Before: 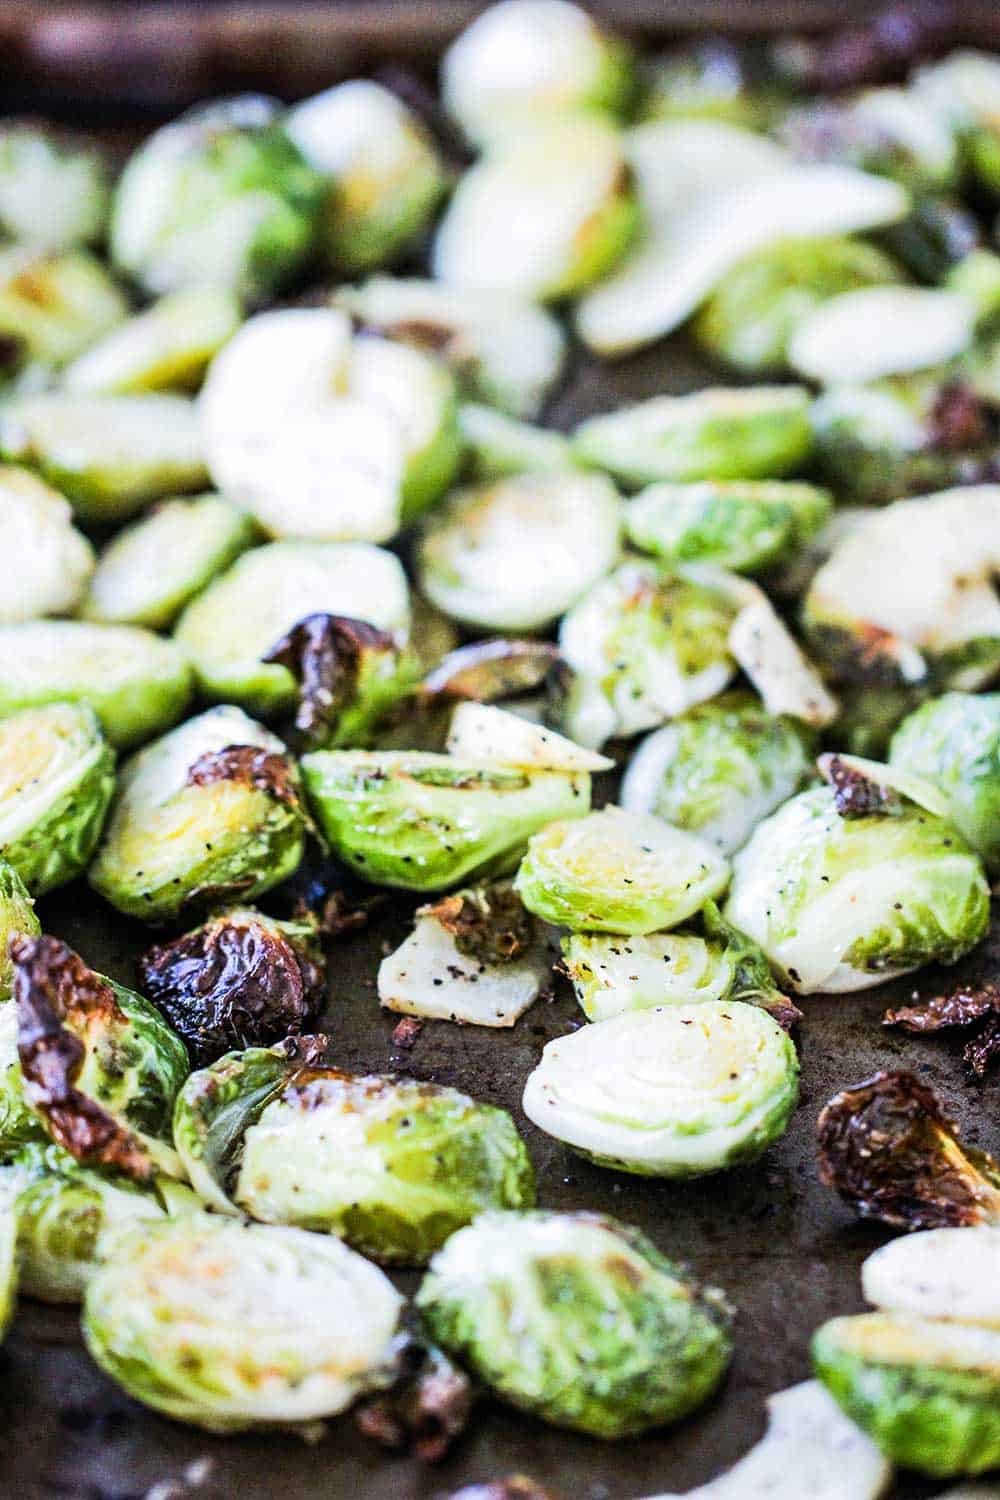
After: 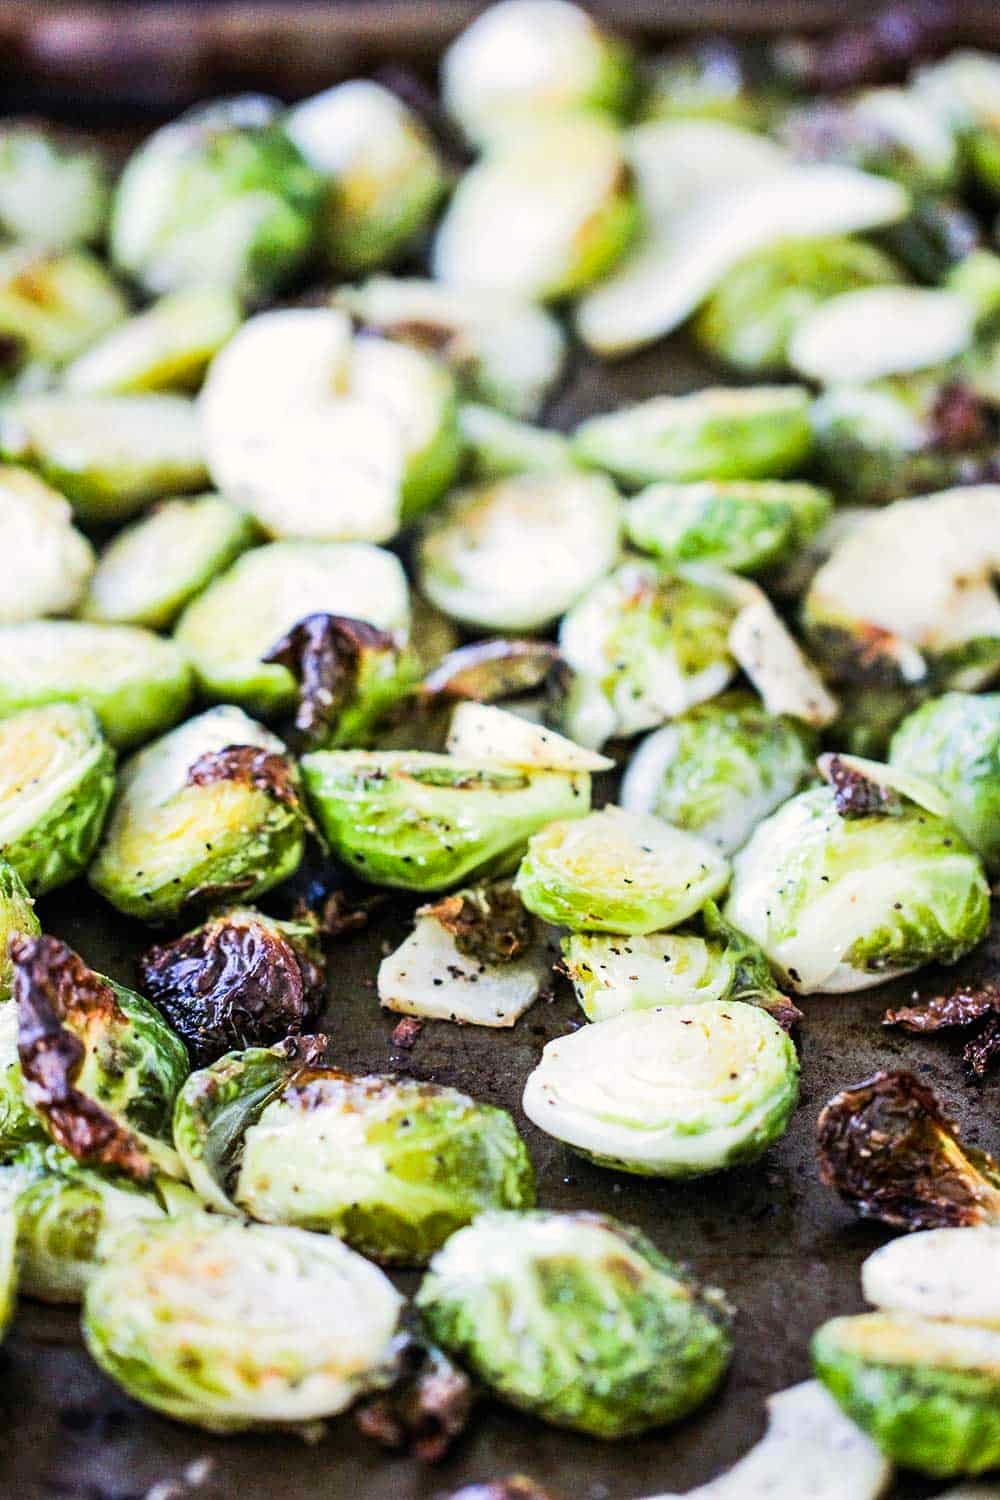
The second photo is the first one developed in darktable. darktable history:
color correction: highlights a* 0.676, highlights b* 2.75, saturation 1.06
